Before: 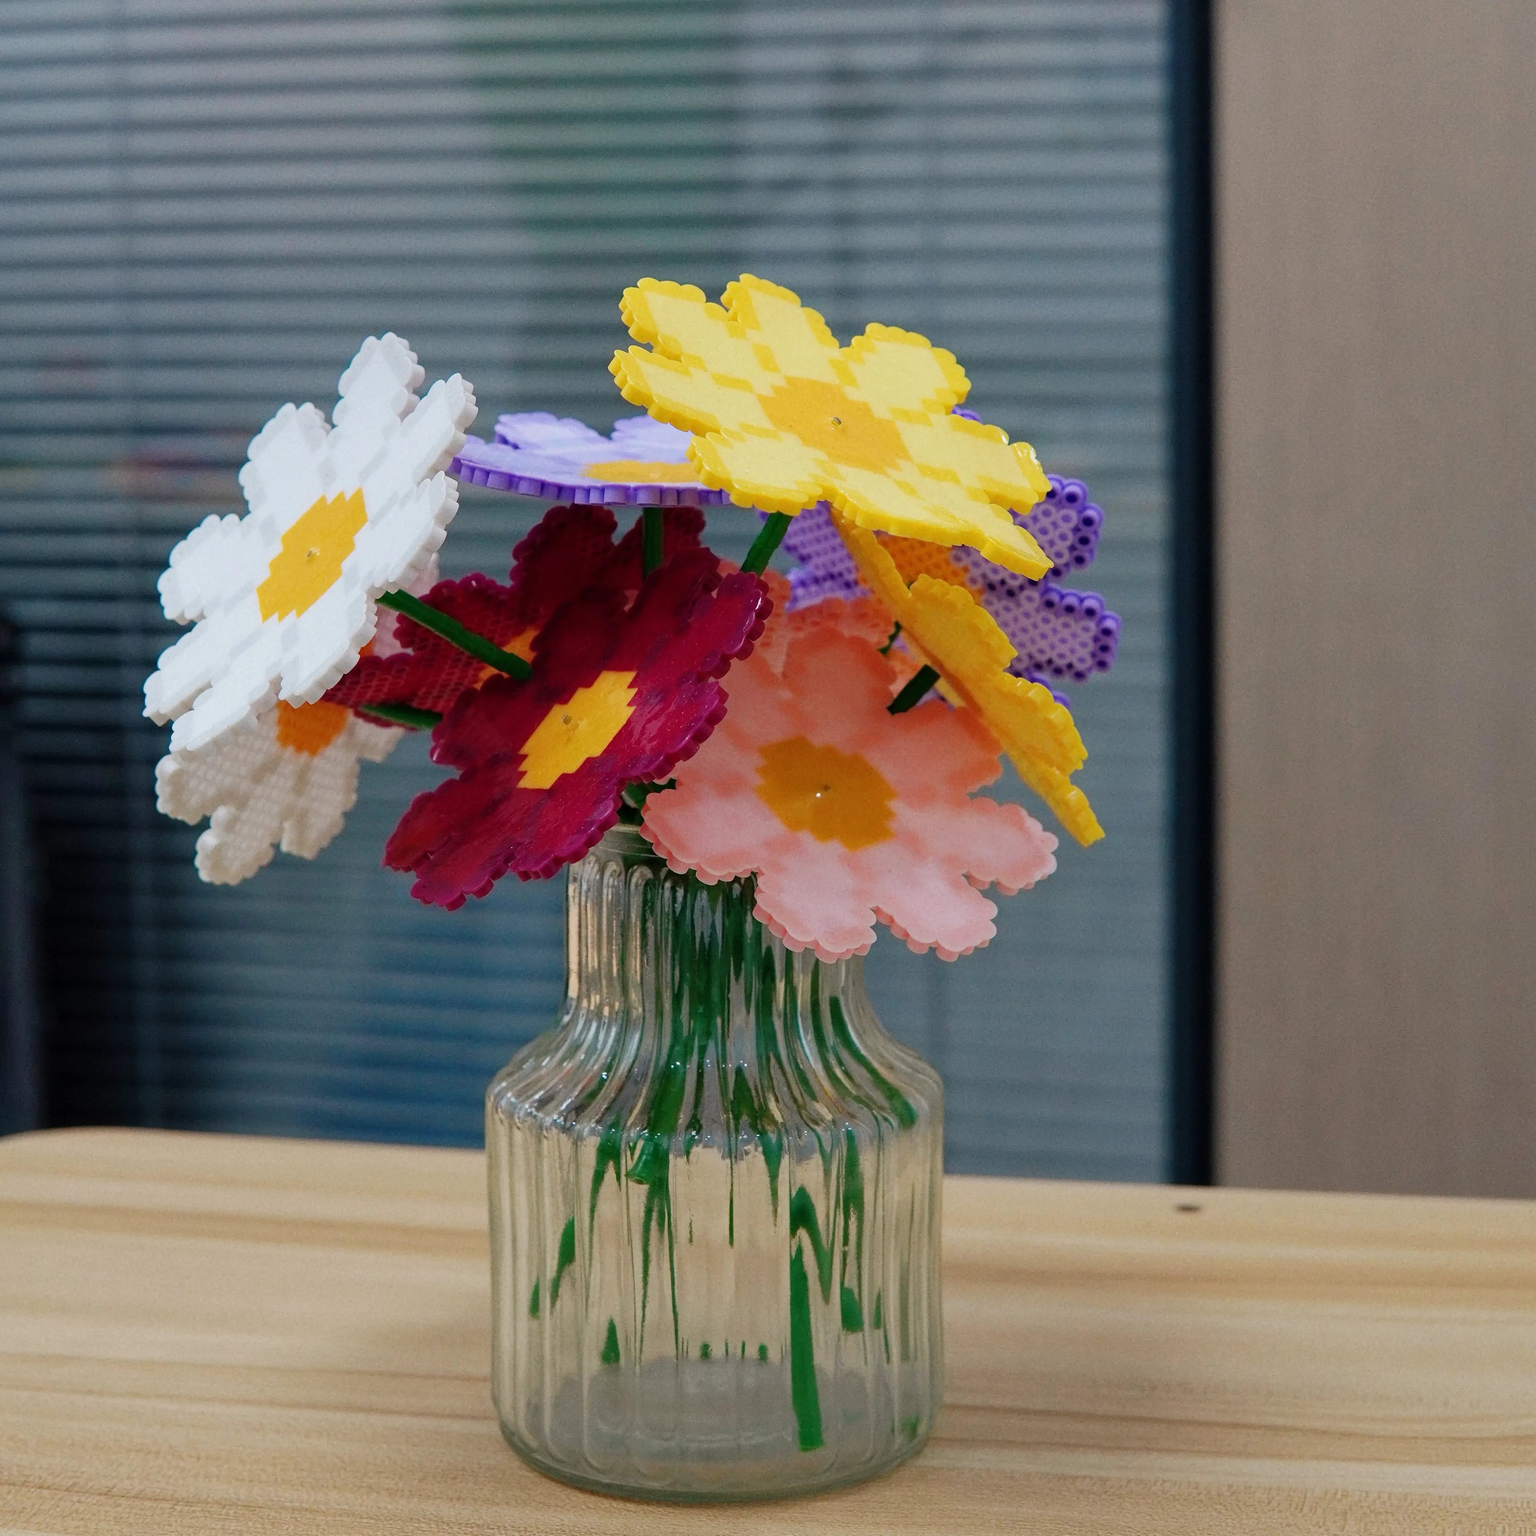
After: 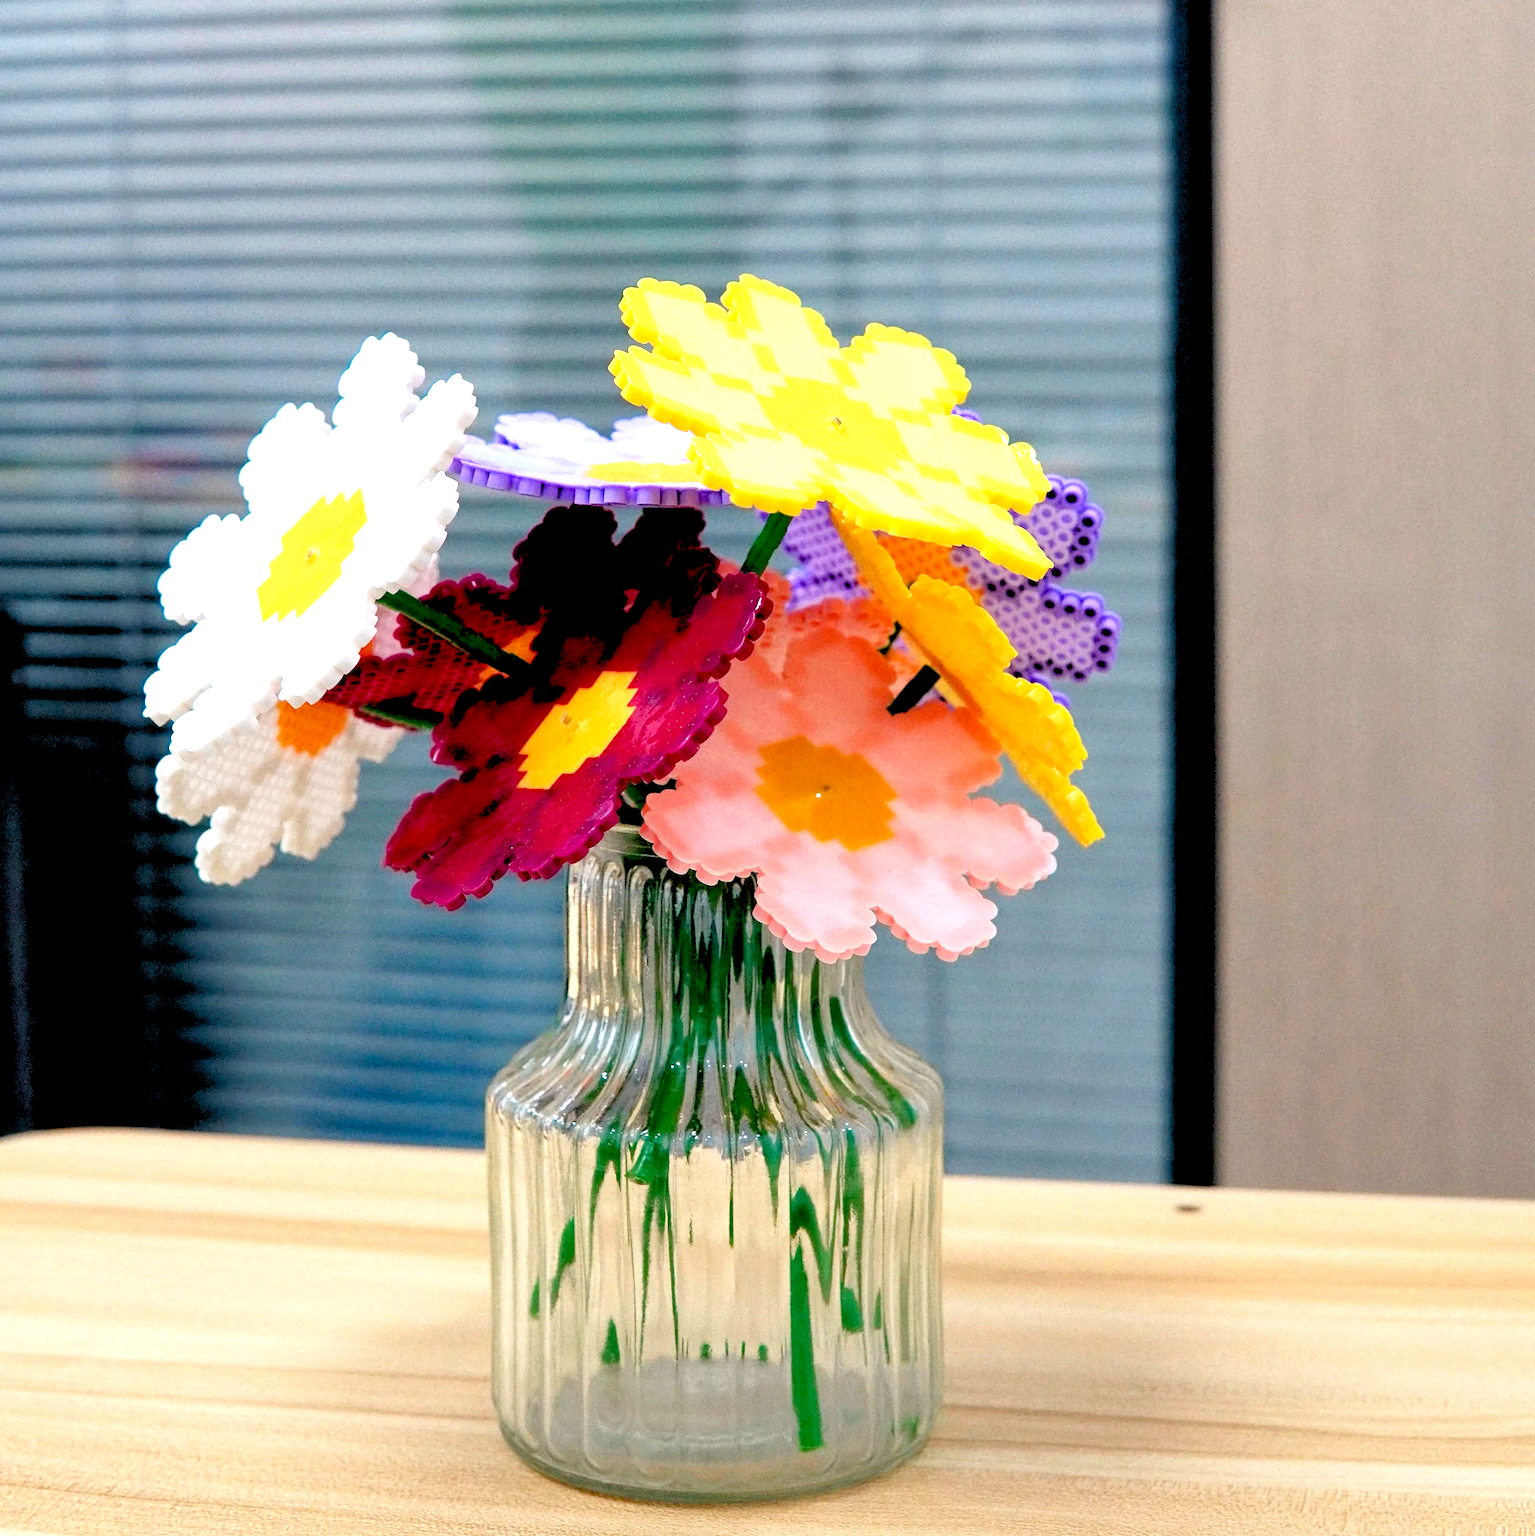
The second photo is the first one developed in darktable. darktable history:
exposure: black level correction 0.01, exposure 1 EV, compensate highlight preservation false
rgb levels: levels [[0.013, 0.434, 0.89], [0, 0.5, 1], [0, 0.5, 1]]
